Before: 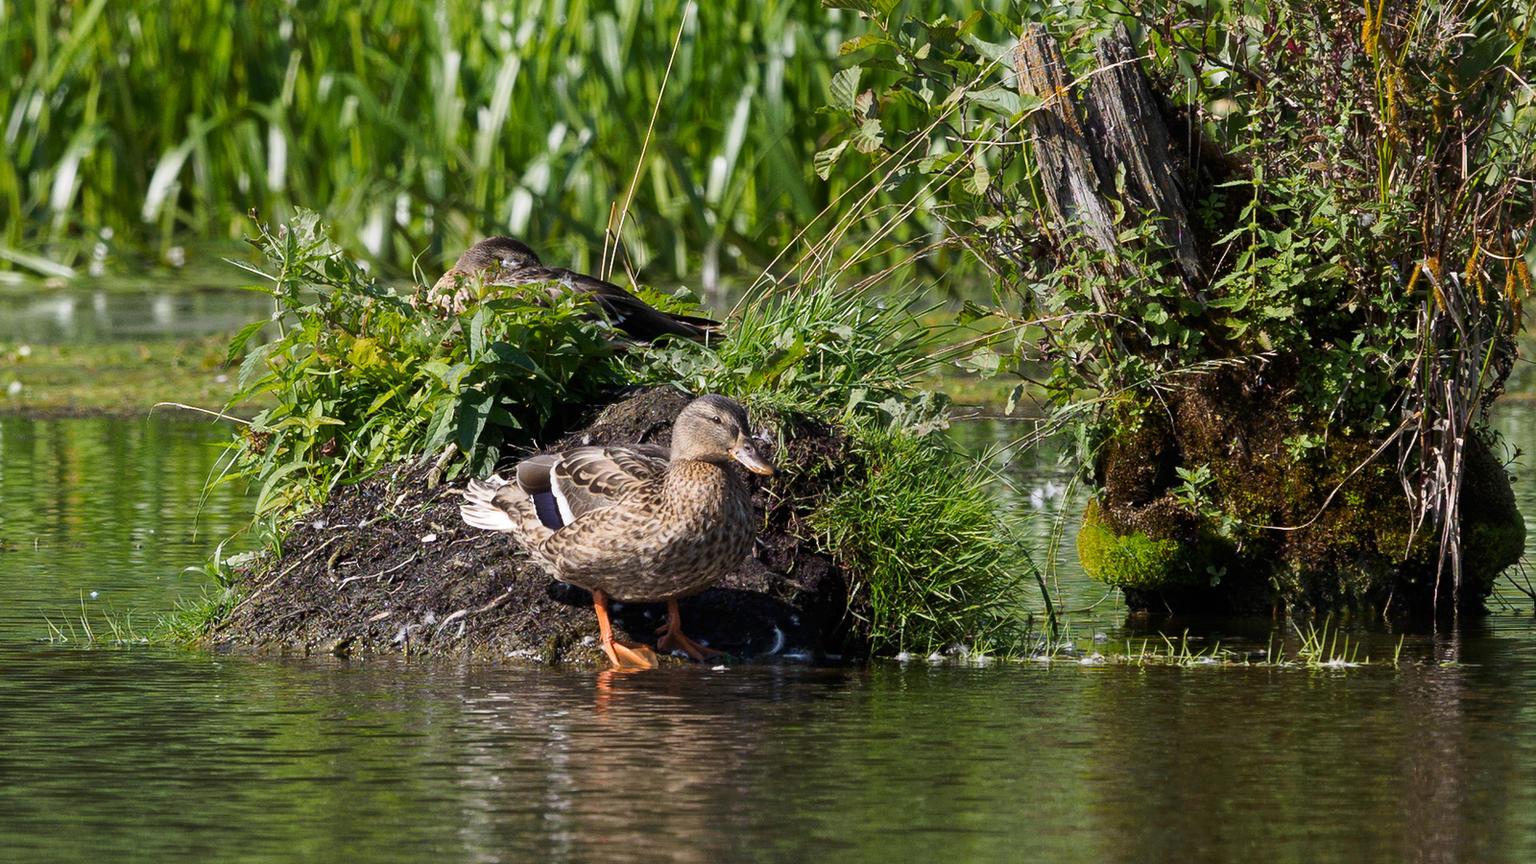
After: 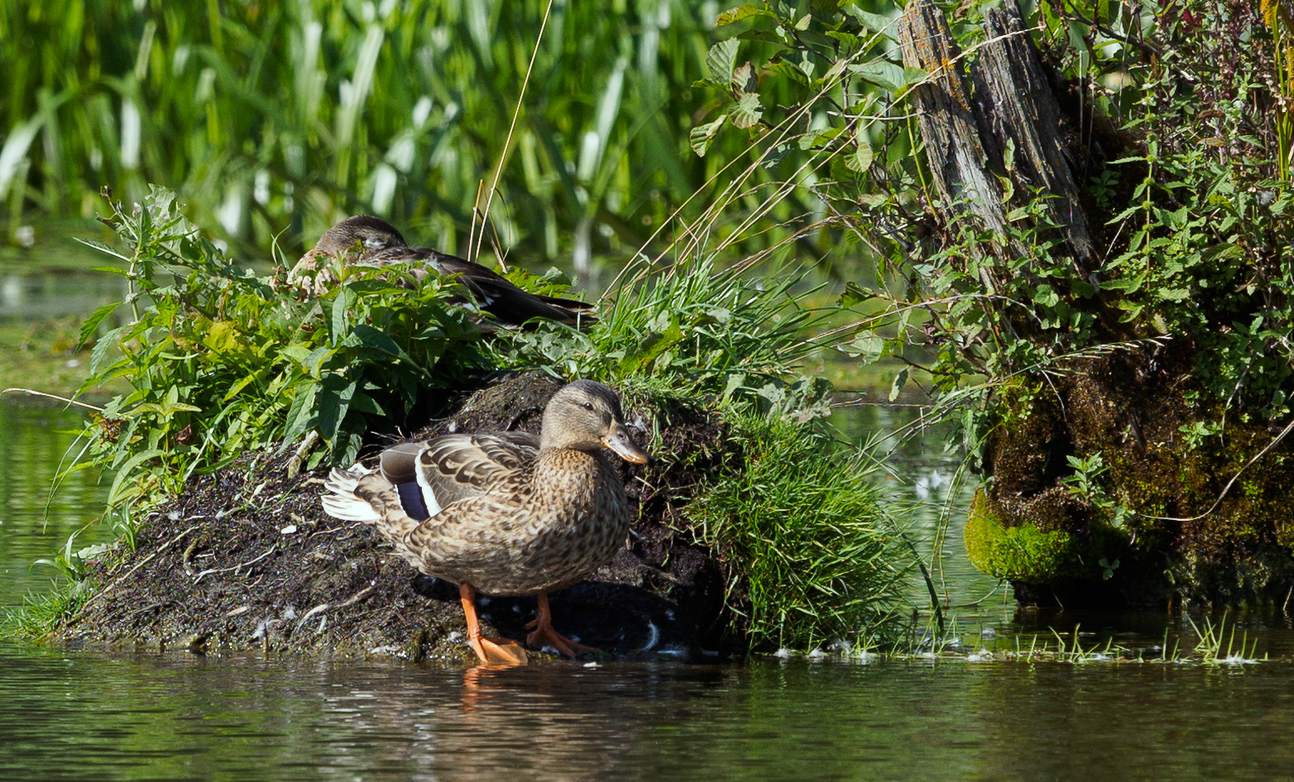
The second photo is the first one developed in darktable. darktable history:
crop: left 9.929%, top 3.475%, right 9.188%, bottom 9.529%
color correction: highlights a* -6.69, highlights b* 0.49
